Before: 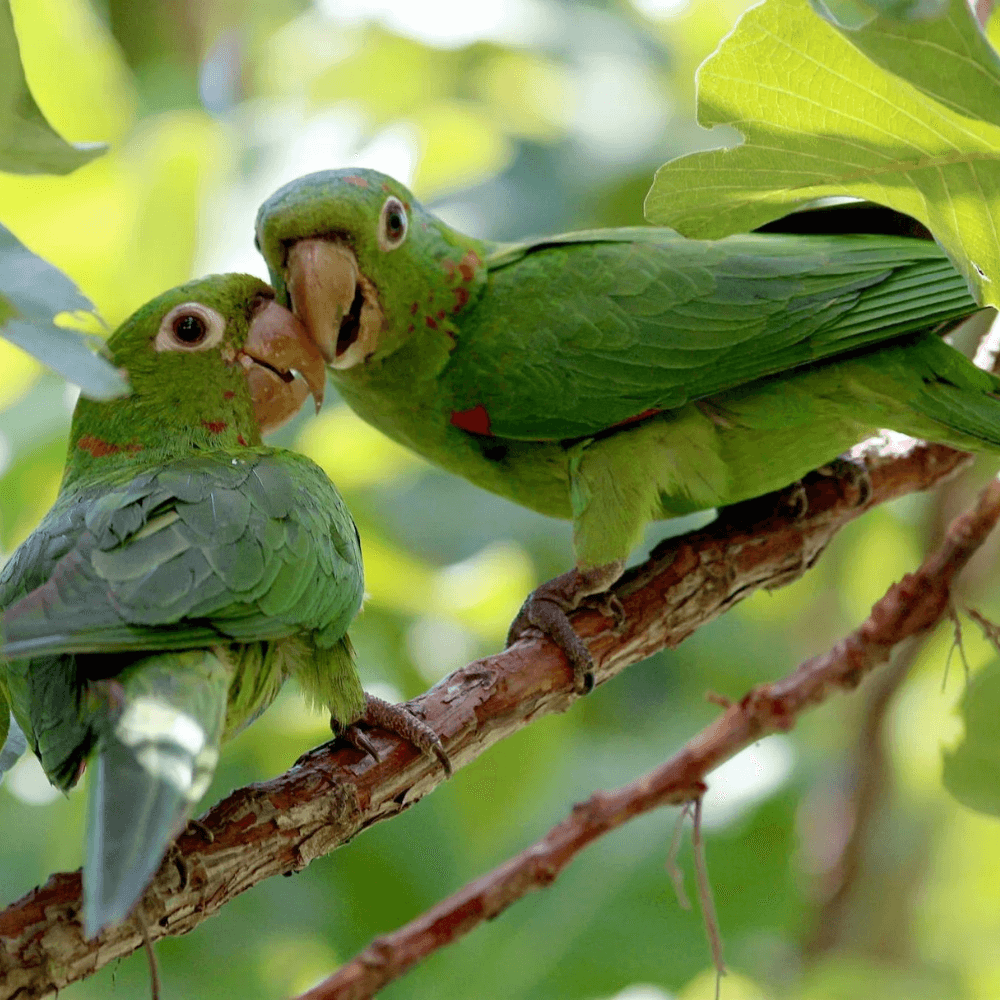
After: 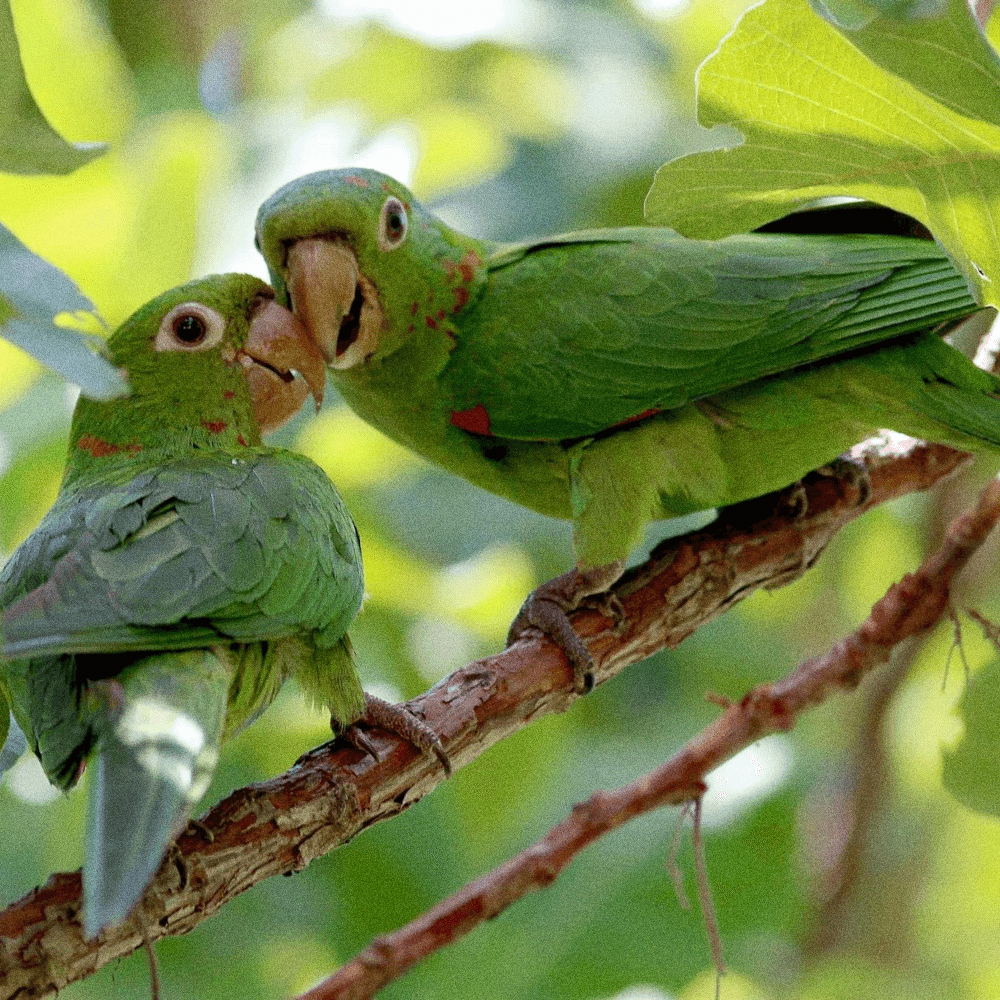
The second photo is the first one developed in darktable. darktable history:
grain: coarseness 0.09 ISO, strength 40%
sharpen: radius 2.883, amount 0.868, threshold 47.523
shadows and highlights: shadows 25, highlights -25
